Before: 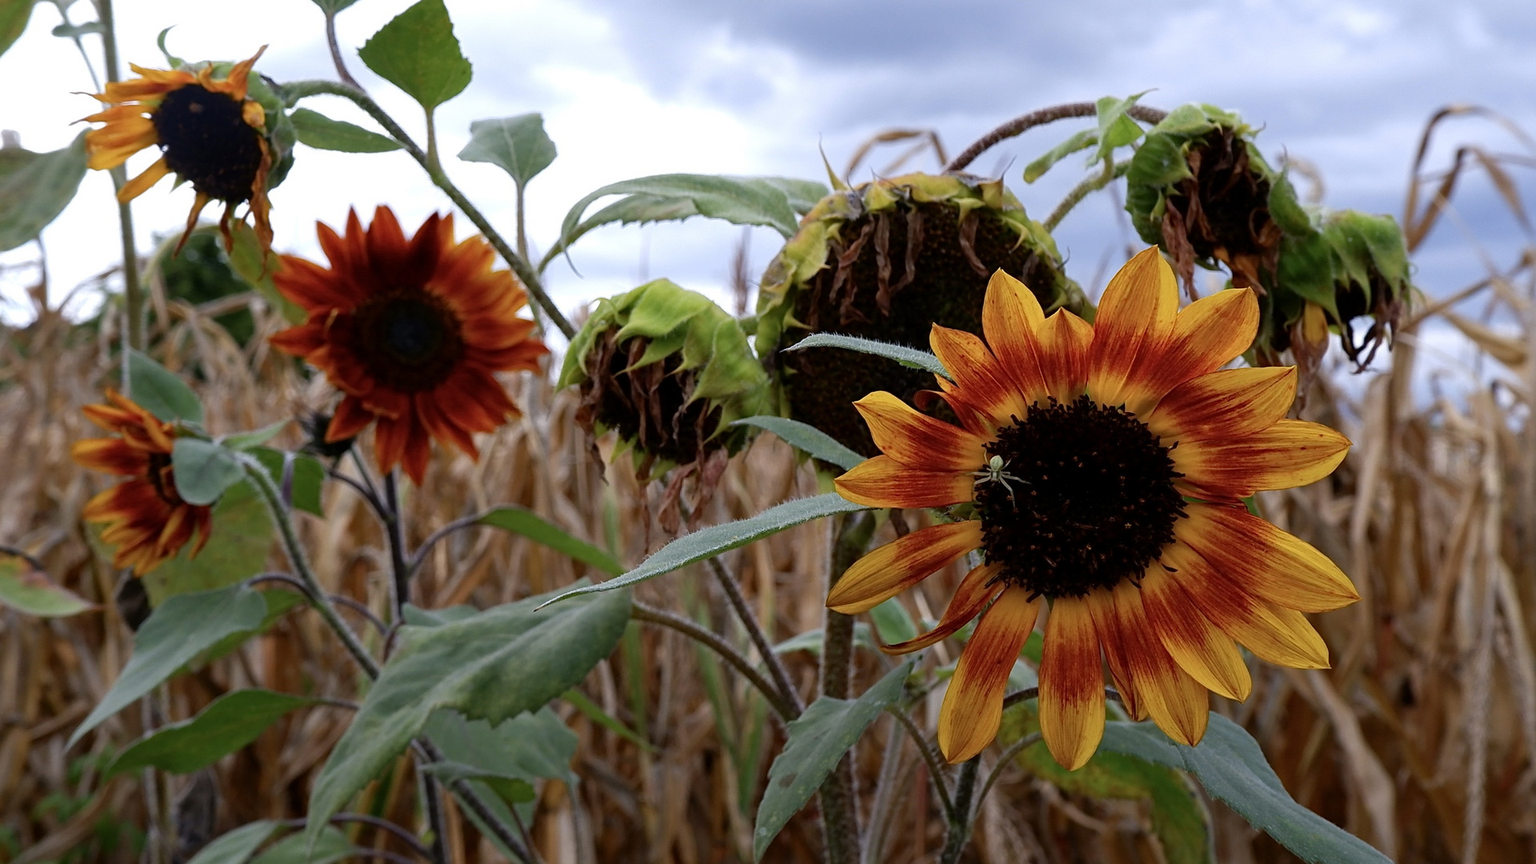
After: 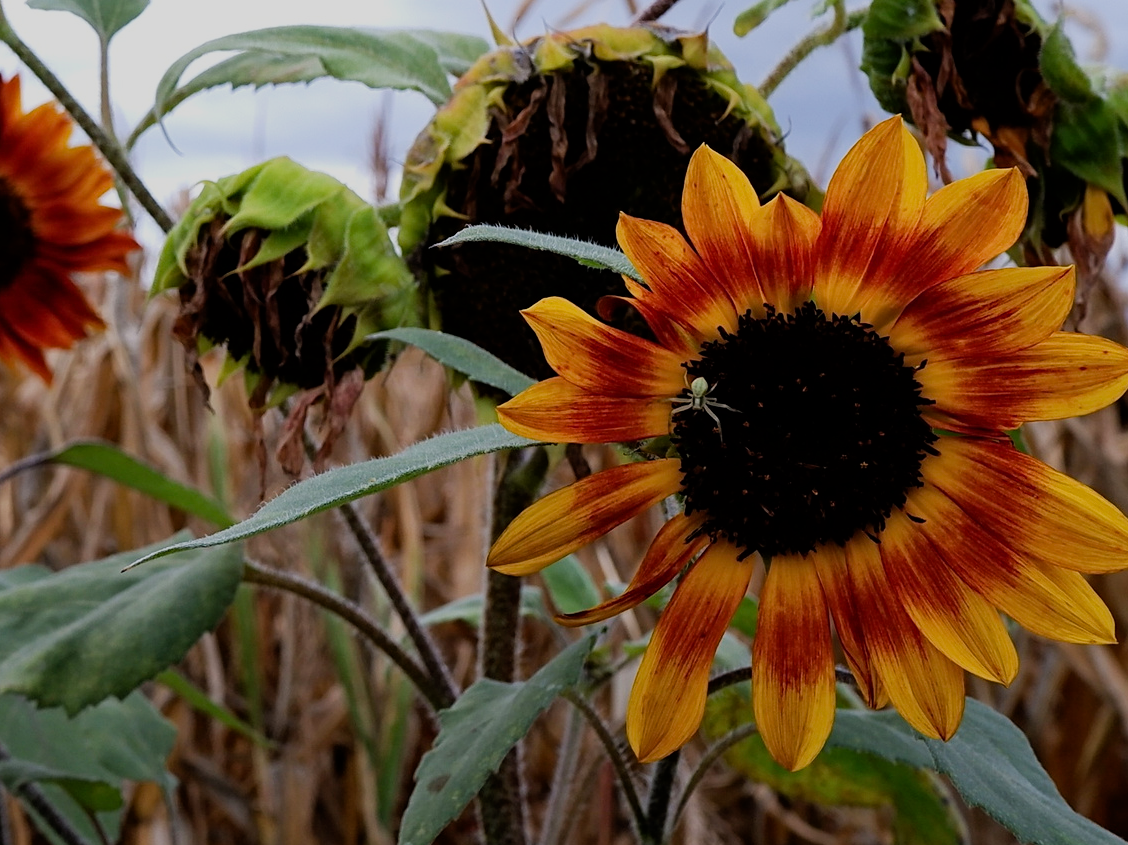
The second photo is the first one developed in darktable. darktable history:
filmic rgb: black relative exposure -7.65 EV, white relative exposure 4.56 EV, hardness 3.61, contrast 1.06
crop and rotate: left 28.461%, top 17.888%, right 12.748%, bottom 3.871%
